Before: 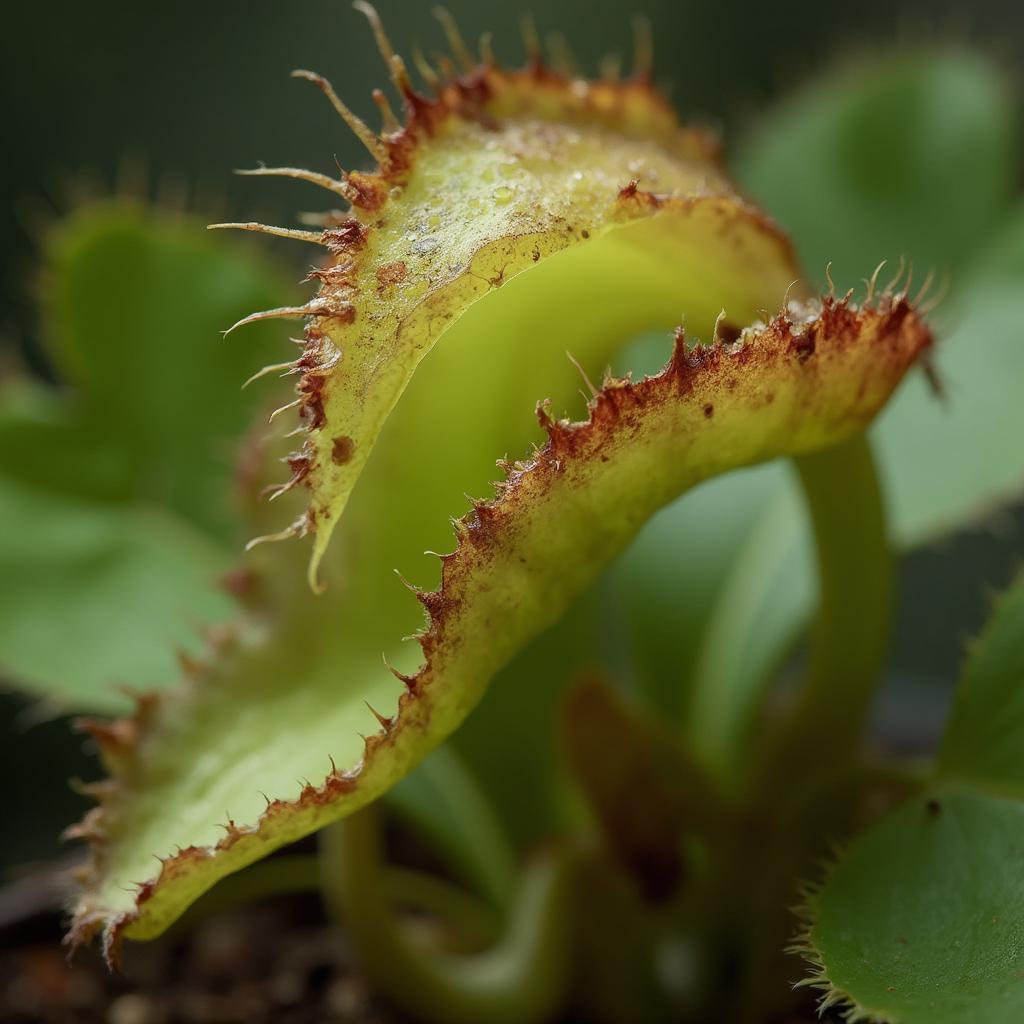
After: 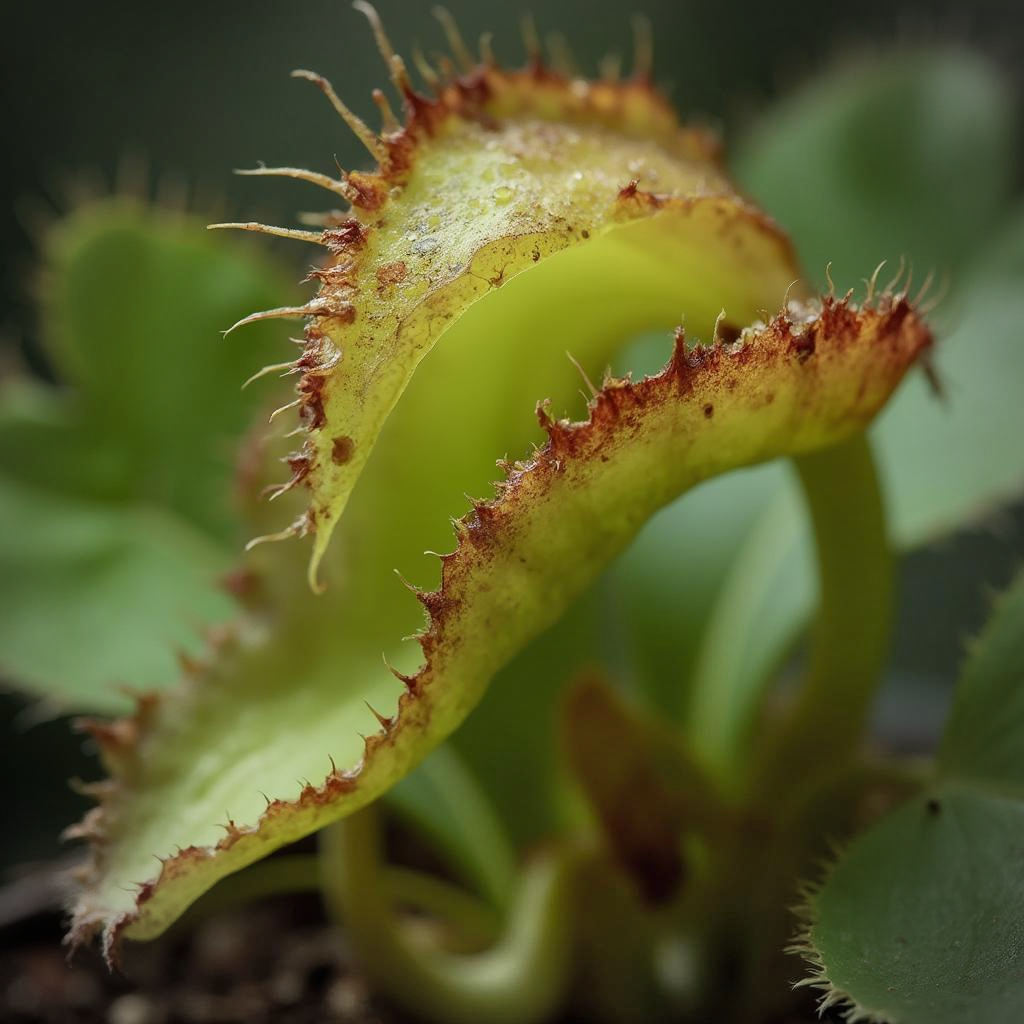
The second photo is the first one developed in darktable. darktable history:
vignetting: on, module defaults
shadows and highlights: low approximation 0.01, soften with gaussian
